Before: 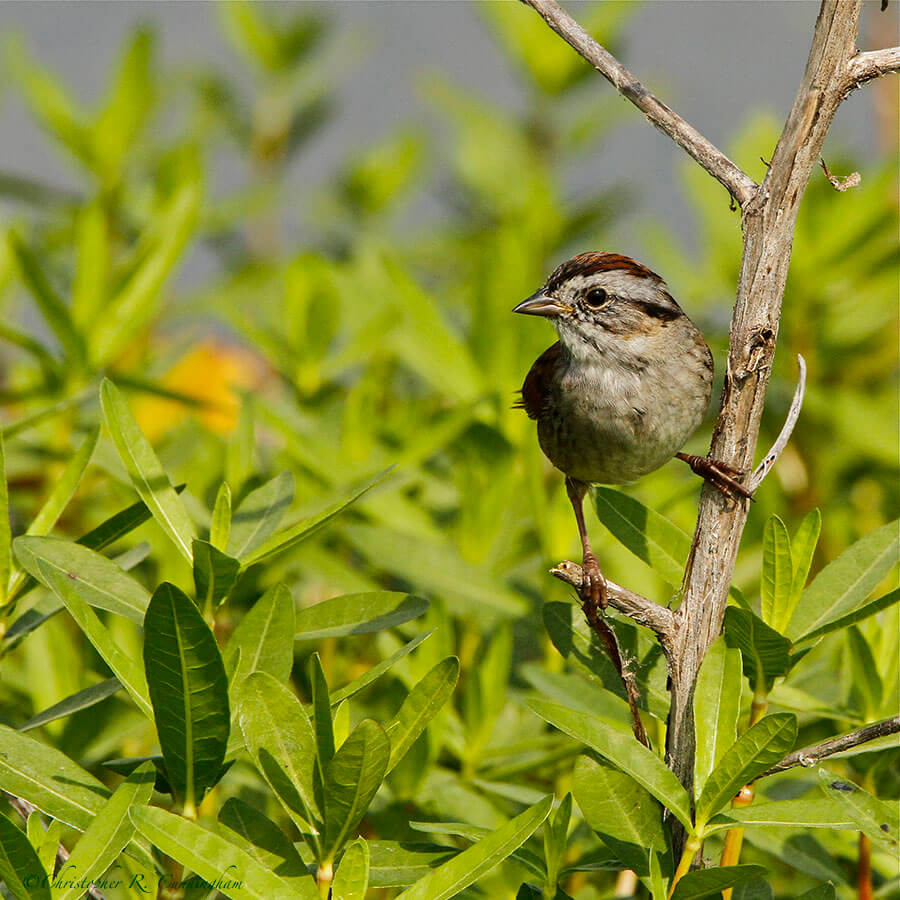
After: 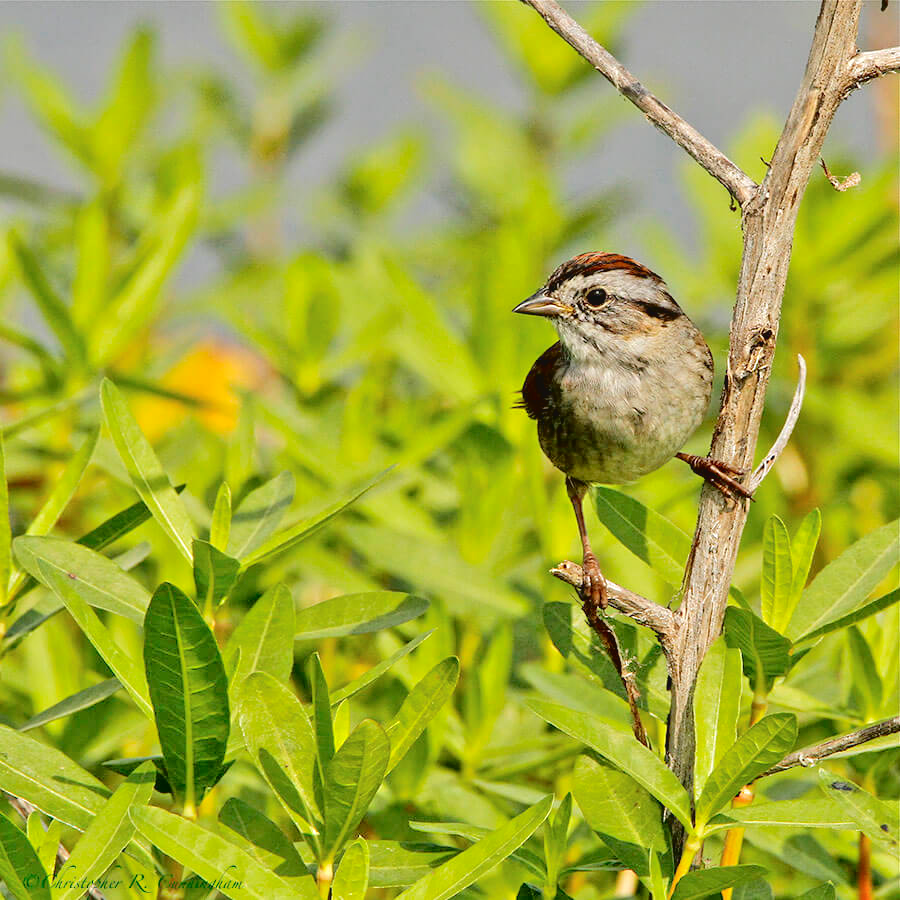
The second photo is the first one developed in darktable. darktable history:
levels: levels [0, 0.476, 0.951]
tone curve: curves: ch0 [(0, 0) (0.003, 0.041) (0.011, 0.042) (0.025, 0.041) (0.044, 0.043) (0.069, 0.048) (0.1, 0.059) (0.136, 0.079) (0.177, 0.107) (0.224, 0.152) (0.277, 0.235) (0.335, 0.331) (0.399, 0.427) (0.468, 0.512) (0.543, 0.595) (0.623, 0.668) (0.709, 0.736) (0.801, 0.813) (0.898, 0.891) (1, 1)], color space Lab, independent channels
contrast brightness saturation: contrast -0.011, brightness -0.006, saturation 0.028
tone equalizer: -7 EV 0.159 EV, -6 EV 0.571 EV, -5 EV 1.16 EV, -4 EV 1.33 EV, -3 EV 1.17 EV, -2 EV 0.6 EV, -1 EV 0.148 EV
